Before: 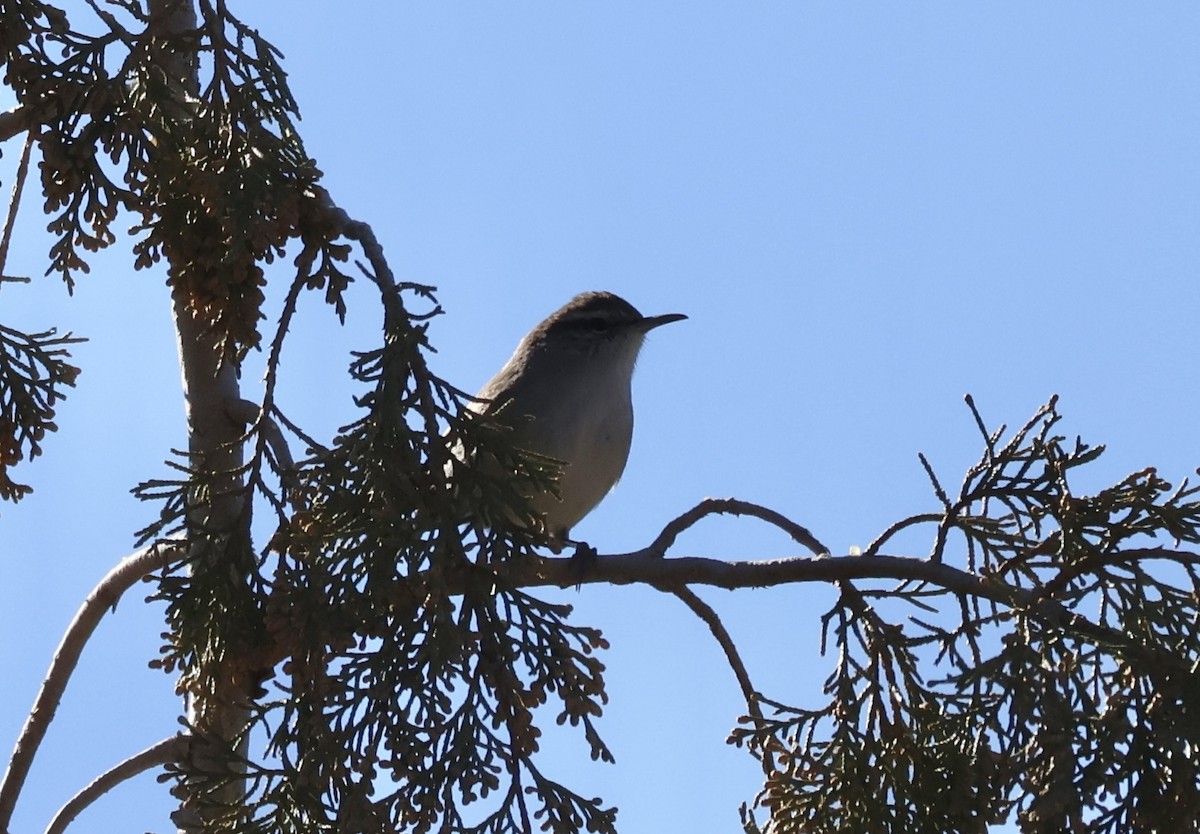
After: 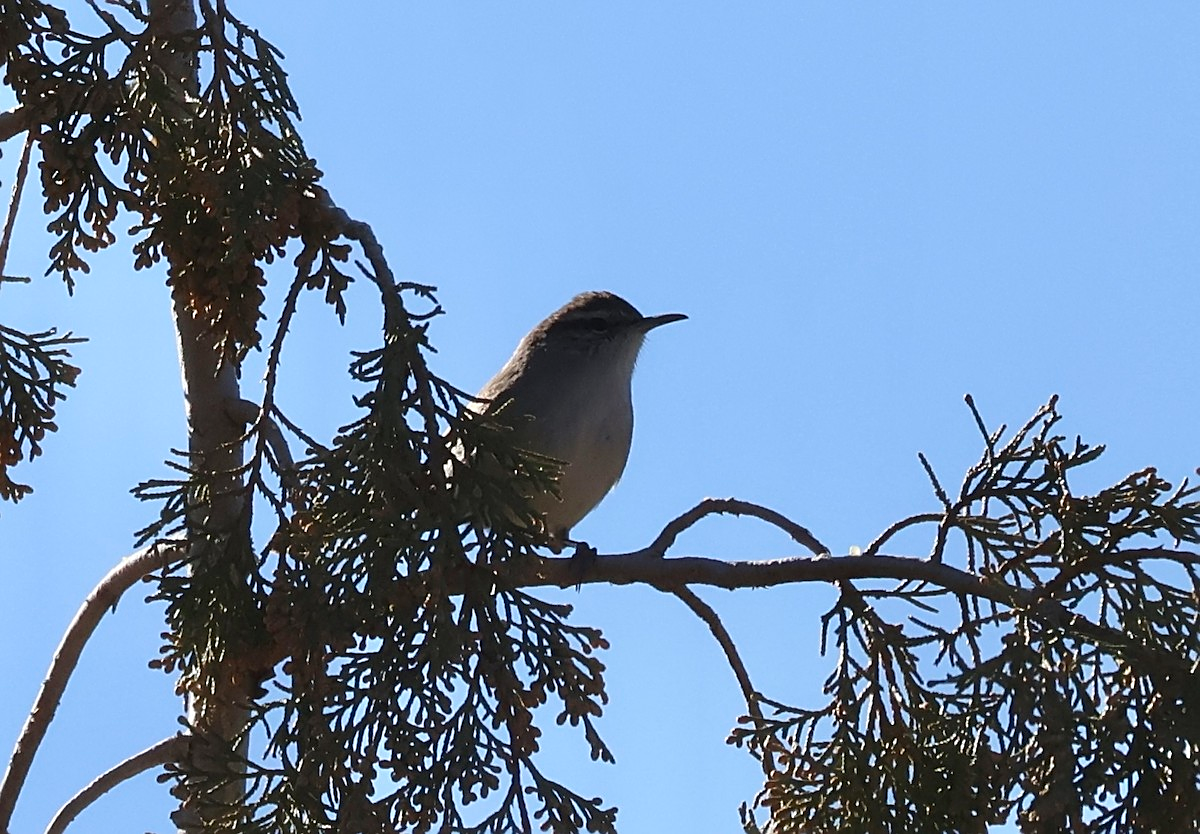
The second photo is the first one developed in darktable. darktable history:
contrast equalizer: y [[0.5, 0.5, 0.468, 0.5, 0.5, 0.5], [0.5 ×6], [0.5 ×6], [0 ×6], [0 ×6]]
sharpen: on, module defaults
